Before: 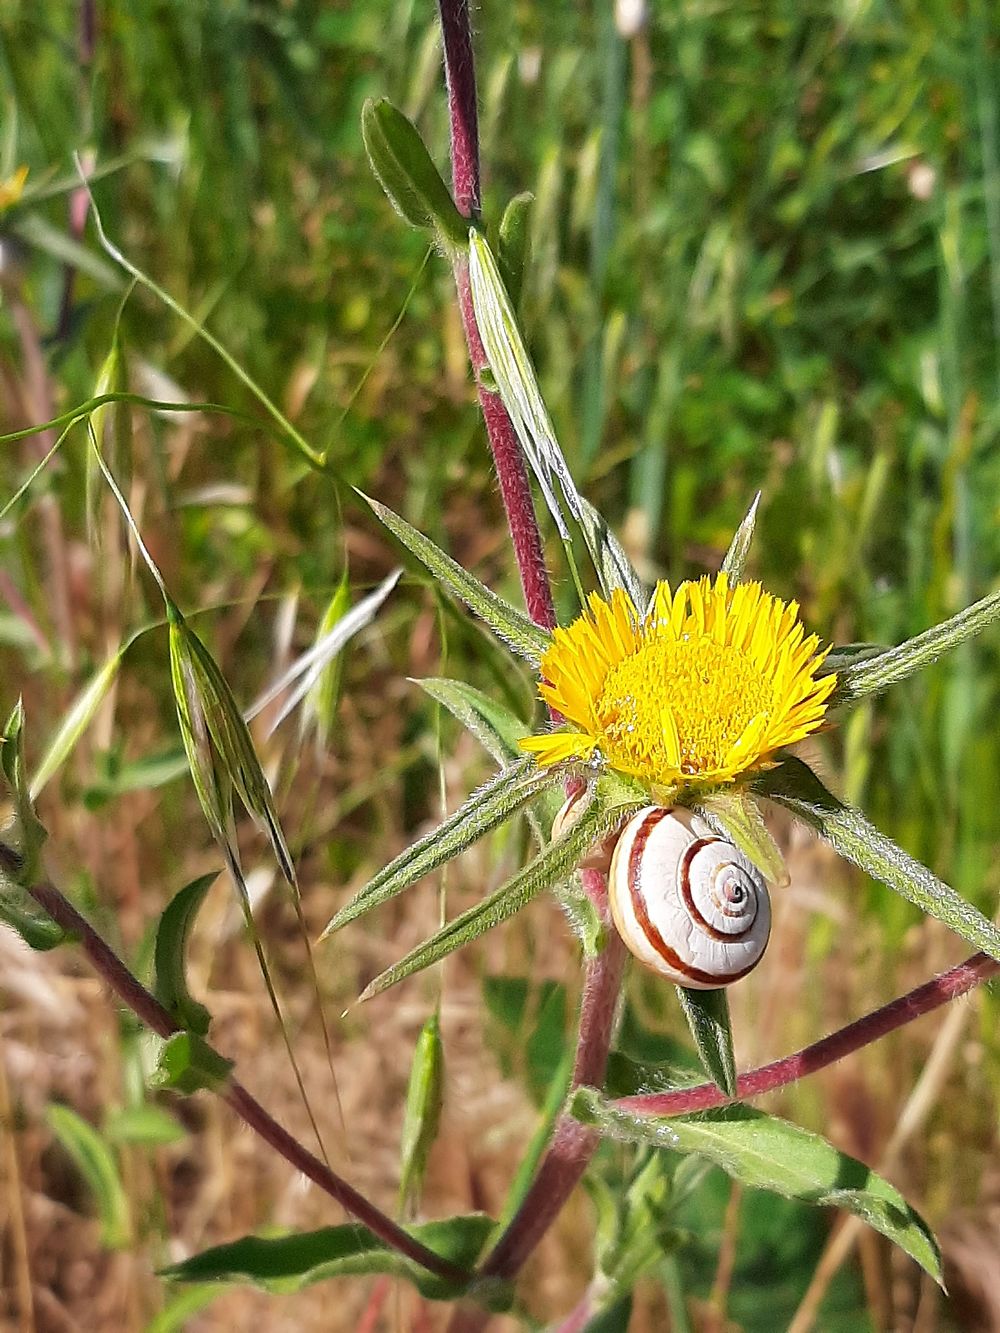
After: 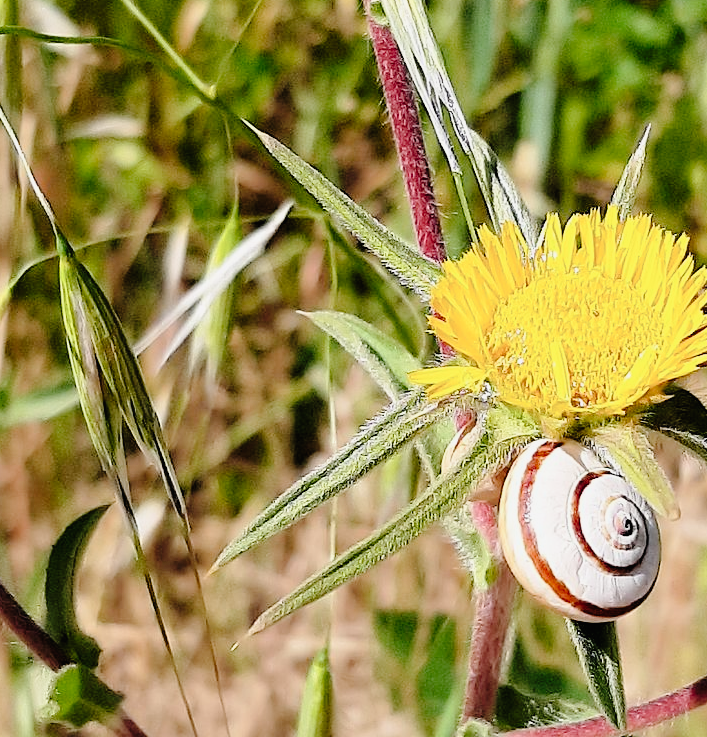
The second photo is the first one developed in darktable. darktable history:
crop: left 11.003%, top 27.575%, right 18.236%, bottom 17.088%
filmic rgb: middle gray luminance 10.23%, black relative exposure -8.6 EV, white relative exposure 3.32 EV, target black luminance 0%, hardness 5.21, latitude 44.69%, contrast 1.303, highlights saturation mix 6.4%, shadows ↔ highlights balance 24.22%, iterations of high-quality reconstruction 10
tone curve: curves: ch0 [(0, 0.01) (0.052, 0.045) (0.136, 0.133) (0.275, 0.35) (0.43, 0.54) (0.676, 0.751) (0.89, 0.919) (1, 1)]; ch1 [(0, 0) (0.094, 0.081) (0.285, 0.299) (0.385, 0.403) (0.447, 0.429) (0.495, 0.496) (0.544, 0.552) (0.589, 0.612) (0.722, 0.728) (1, 1)]; ch2 [(0, 0) (0.257, 0.217) (0.43, 0.421) (0.498, 0.507) (0.531, 0.544) (0.56, 0.579) (0.625, 0.642) (1, 1)], preserve colors none
